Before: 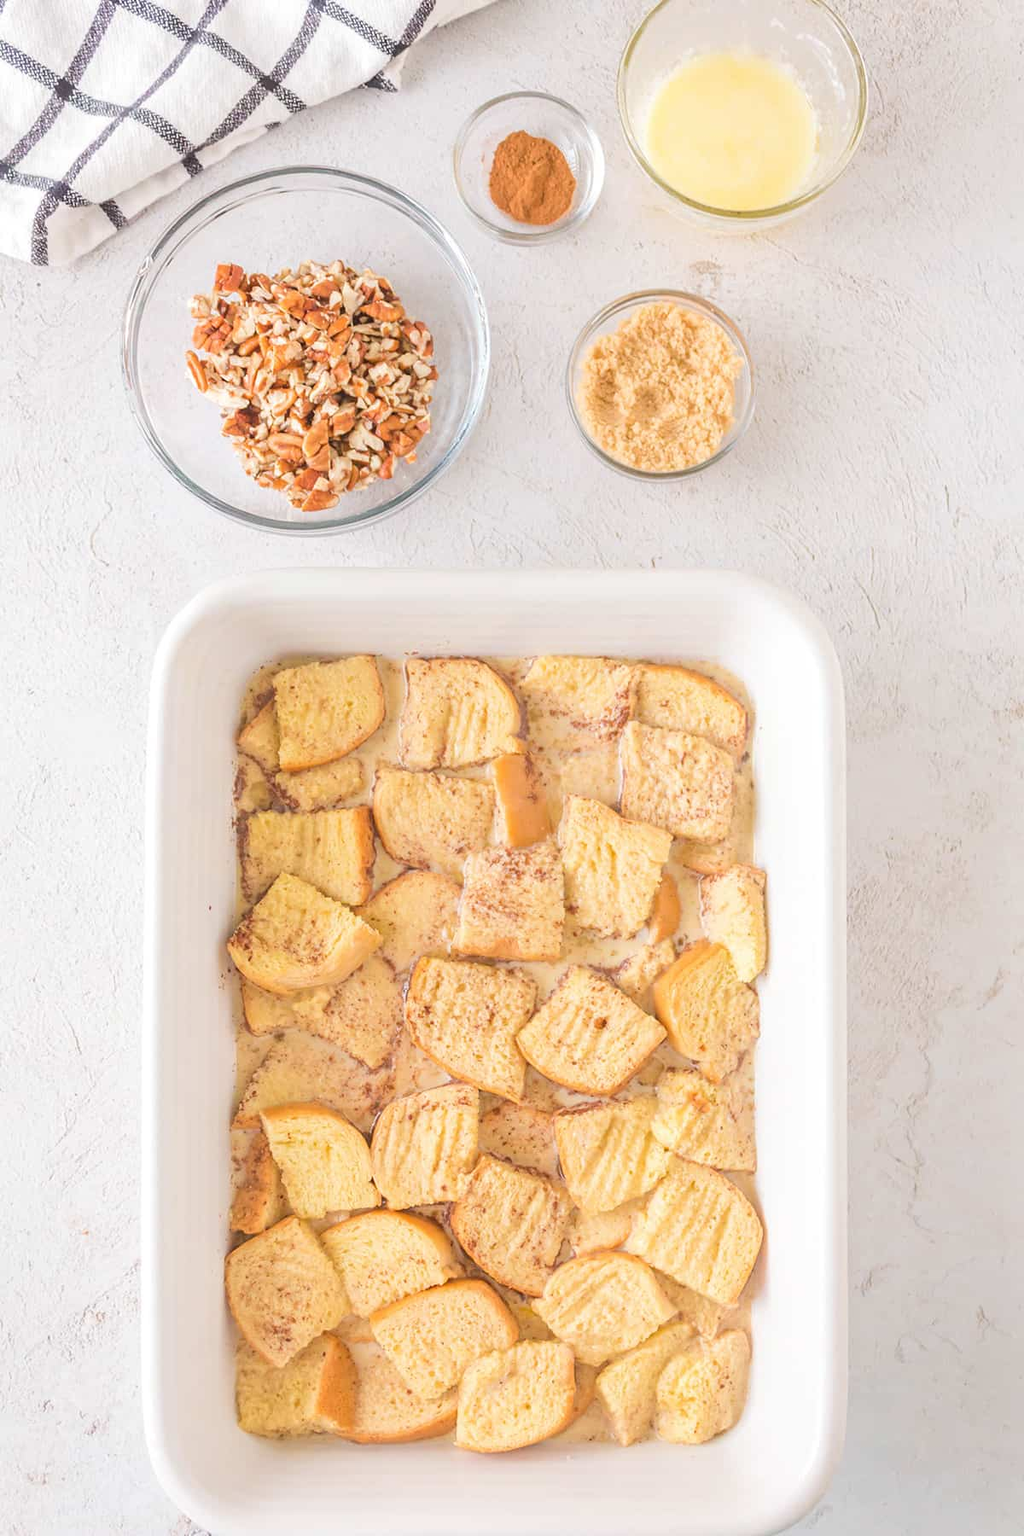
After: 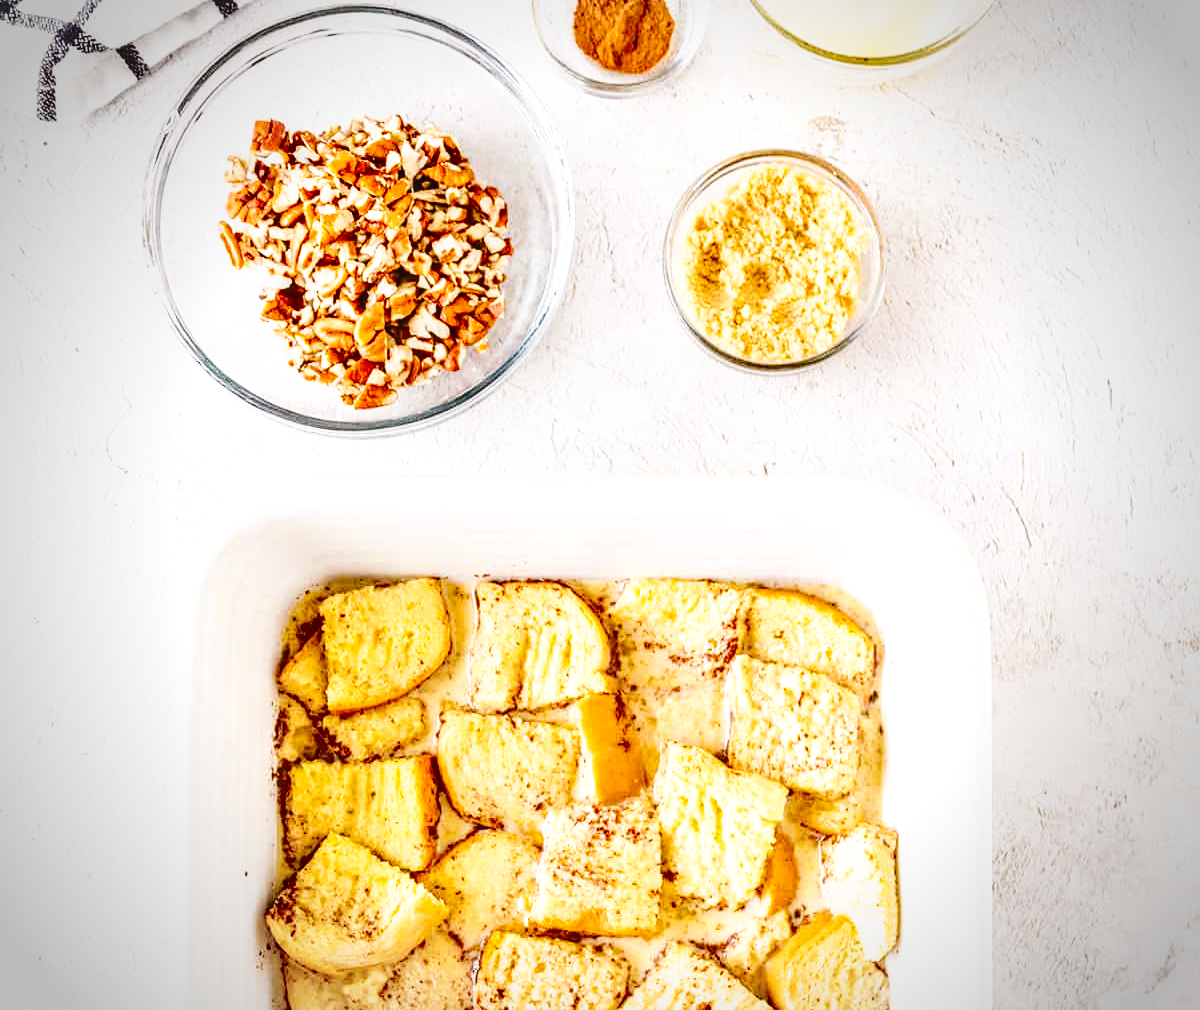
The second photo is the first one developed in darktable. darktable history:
white balance: emerald 1
tone curve: curves: ch0 [(0, 0) (0.003, 0.002) (0.011, 0.002) (0.025, 0.002) (0.044, 0.002) (0.069, 0.002) (0.1, 0.003) (0.136, 0.008) (0.177, 0.03) (0.224, 0.058) (0.277, 0.139) (0.335, 0.233) (0.399, 0.363) (0.468, 0.506) (0.543, 0.649) (0.623, 0.781) (0.709, 0.88) (0.801, 0.956) (0.898, 0.994) (1, 1)], preserve colors none
vignetting: fall-off start 71.74%
shadows and highlights: low approximation 0.01, soften with gaussian
crop and rotate: top 10.605%, bottom 33.274%
local contrast: on, module defaults
